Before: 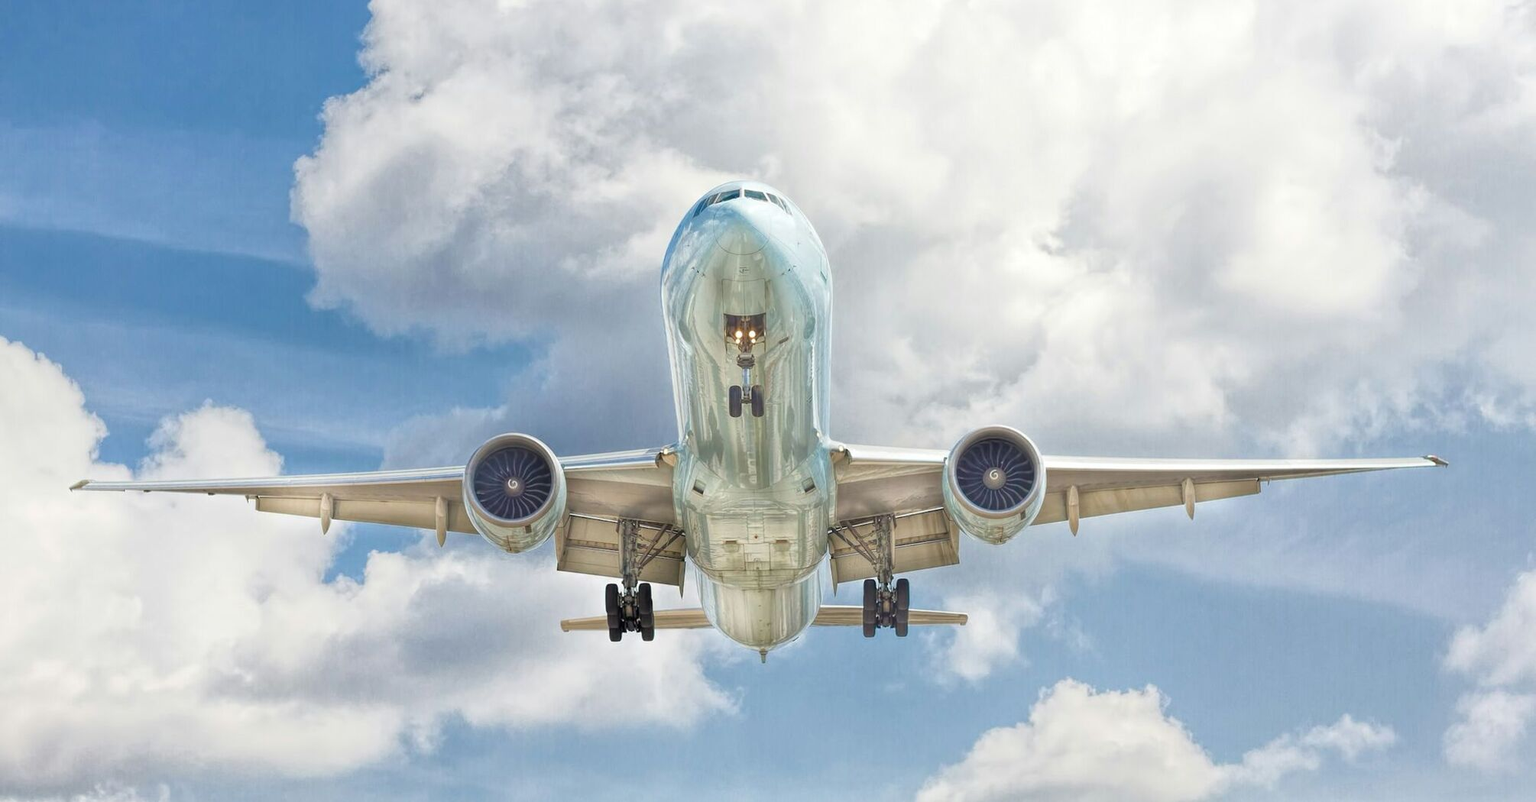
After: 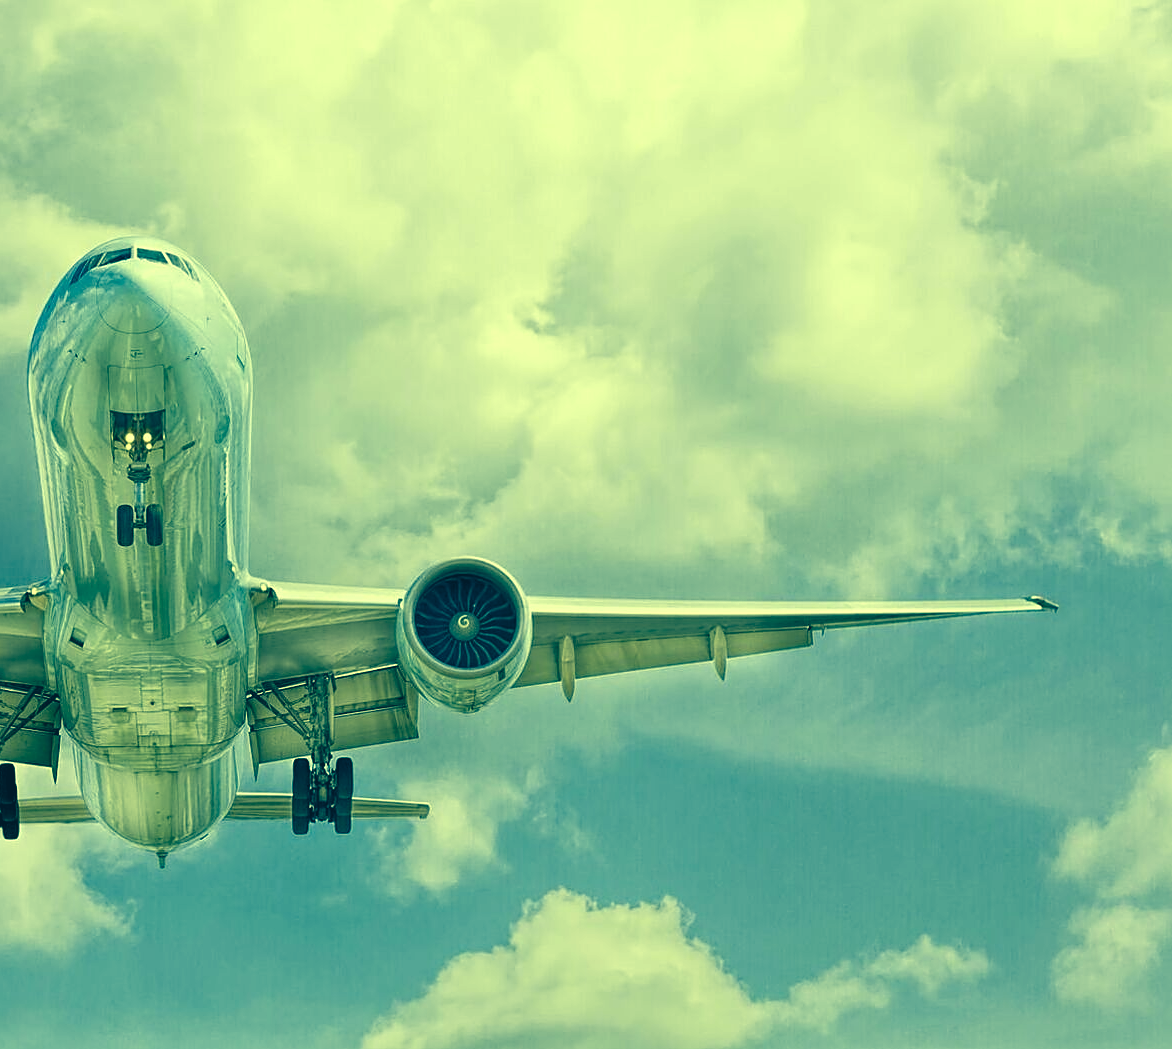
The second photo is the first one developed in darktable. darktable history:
sharpen: on, module defaults
contrast brightness saturation: saturation -0.105
tone equalizer: -7 EV 0.171 EV, -6 EV 0.14 EV, -5 EV 0.087 EV, -4 EV 0.055 EV, -2 EV -0.036 EV, -1 EV -0.023 EV, +0 EV -0.061 EV, edges refinement/feathering 500, mask exposure compensation -1.57 EV, preserve details no
levels: levels [0.116, 0.574, 1]
color correction: highlights a* -16.2, highlights b* 39.92, shadows a* -39.56, shadows b* -26.06
crop: left 41.668%
exposure: black level correction 0.005, exposure 0.005 EV, compensate highlight preservation false
